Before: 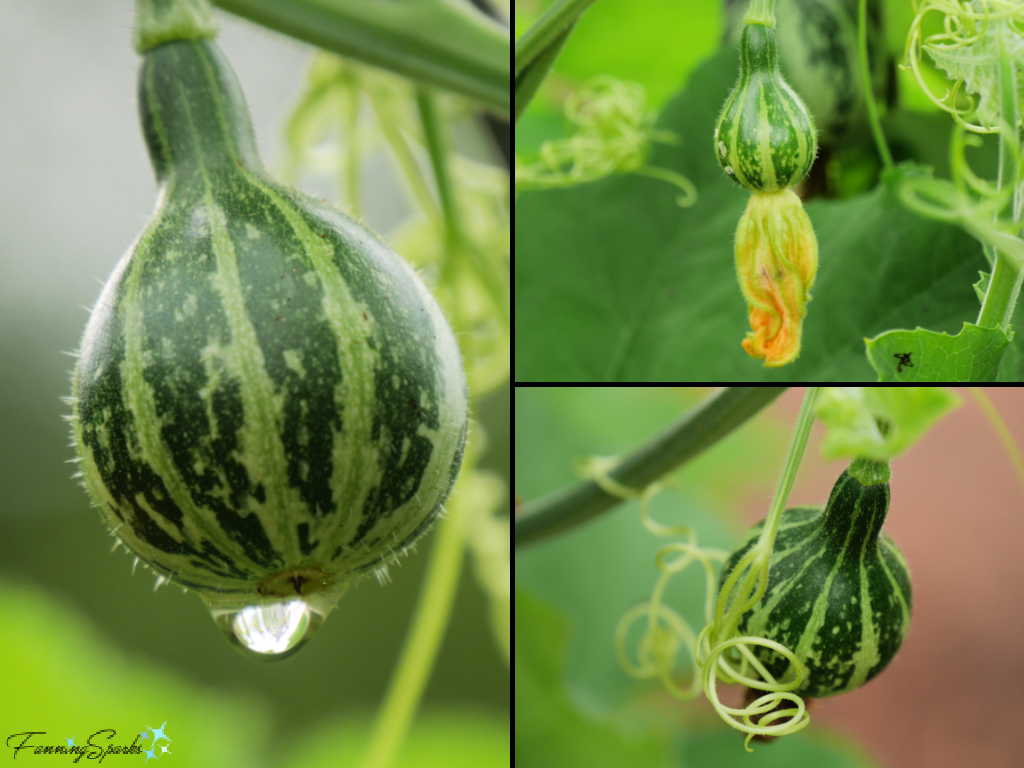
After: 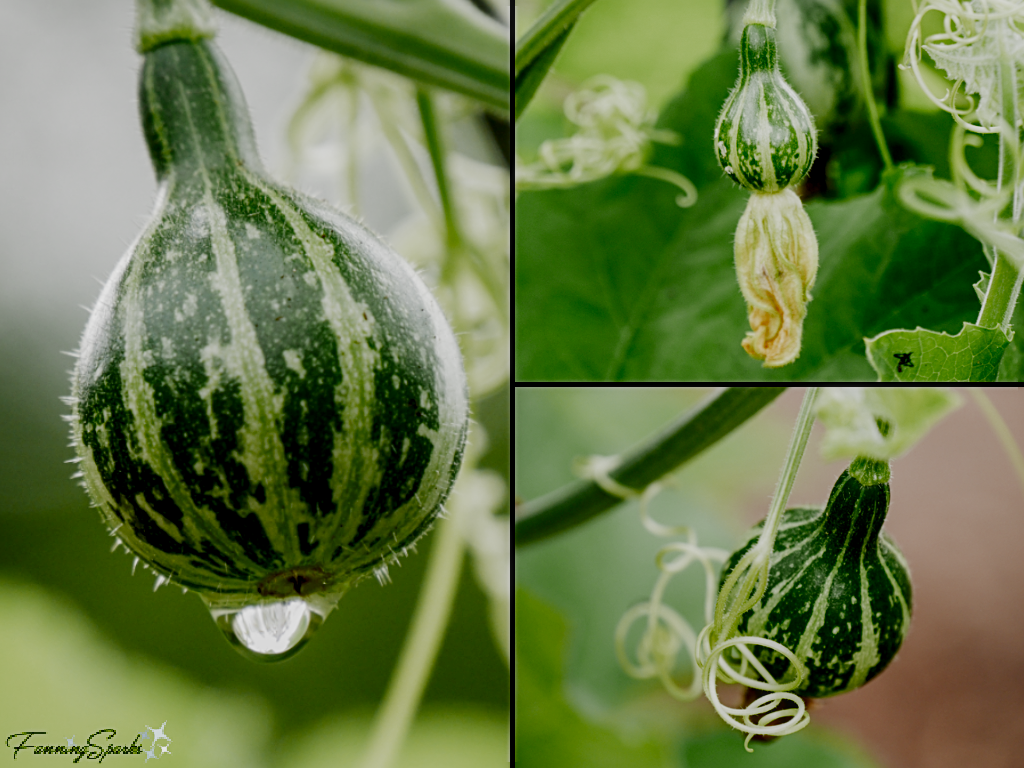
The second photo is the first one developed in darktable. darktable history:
exposure: exposure 1.209 EV, compensate highlight preservation false
filmic rgb: black relative exposure -7.65 EV, white relative exposure 4.56 EV, hardness 3.61, preserve chrominance no, color science v5 (2021), contrast in shadows safe, contrast in highlights safe
contrast brightness saturation: brightness -0.508
sharpen: radius 2.138, amount 0.38, threshold 0.186
local contrast: on, module defaults
